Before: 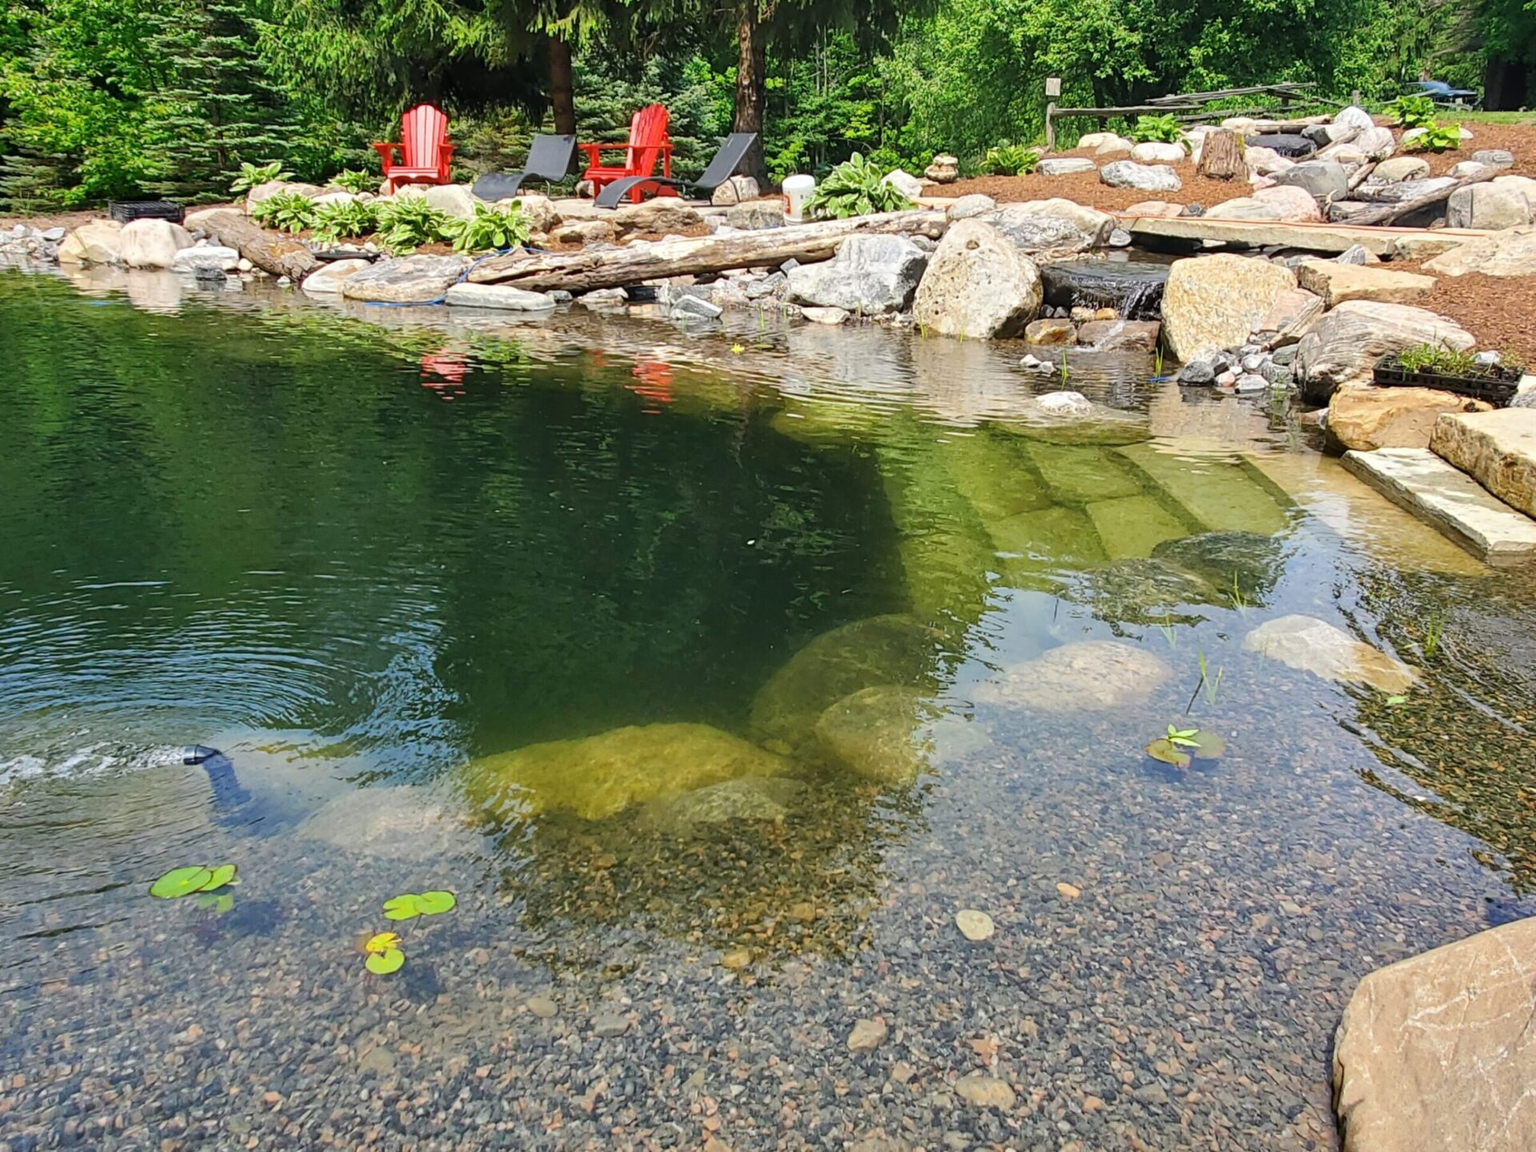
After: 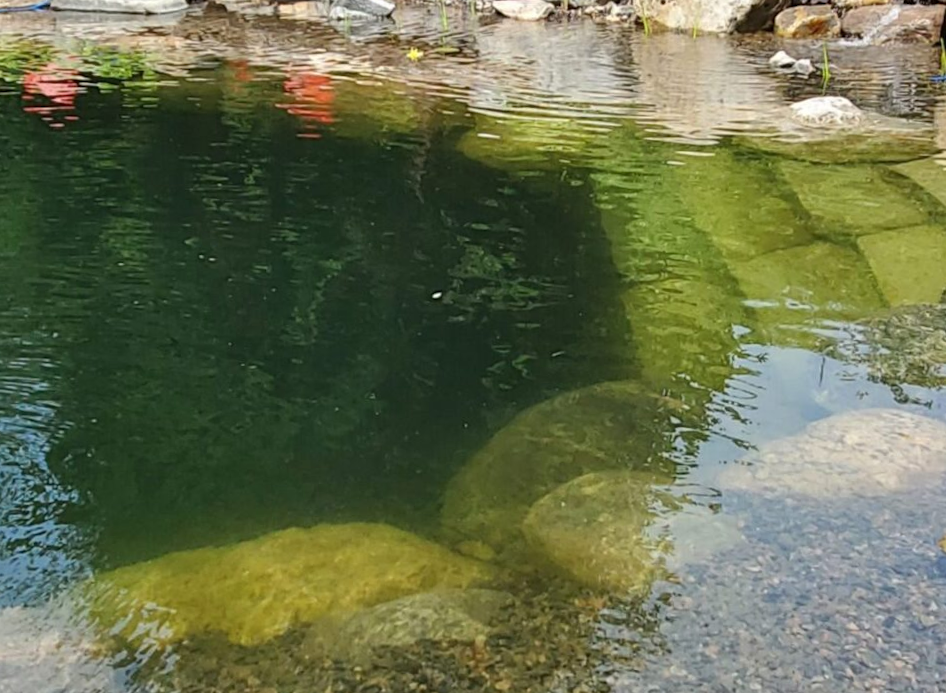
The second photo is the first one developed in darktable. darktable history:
crop: left 25%, top 25%, right 25%, bottom 25%
rotate and perspective: rotation -1.32°, lens shift (horizontal) -0.031, crop left 0.015, crop right 0.985, crop top 0.047, crop bottom 0.982
